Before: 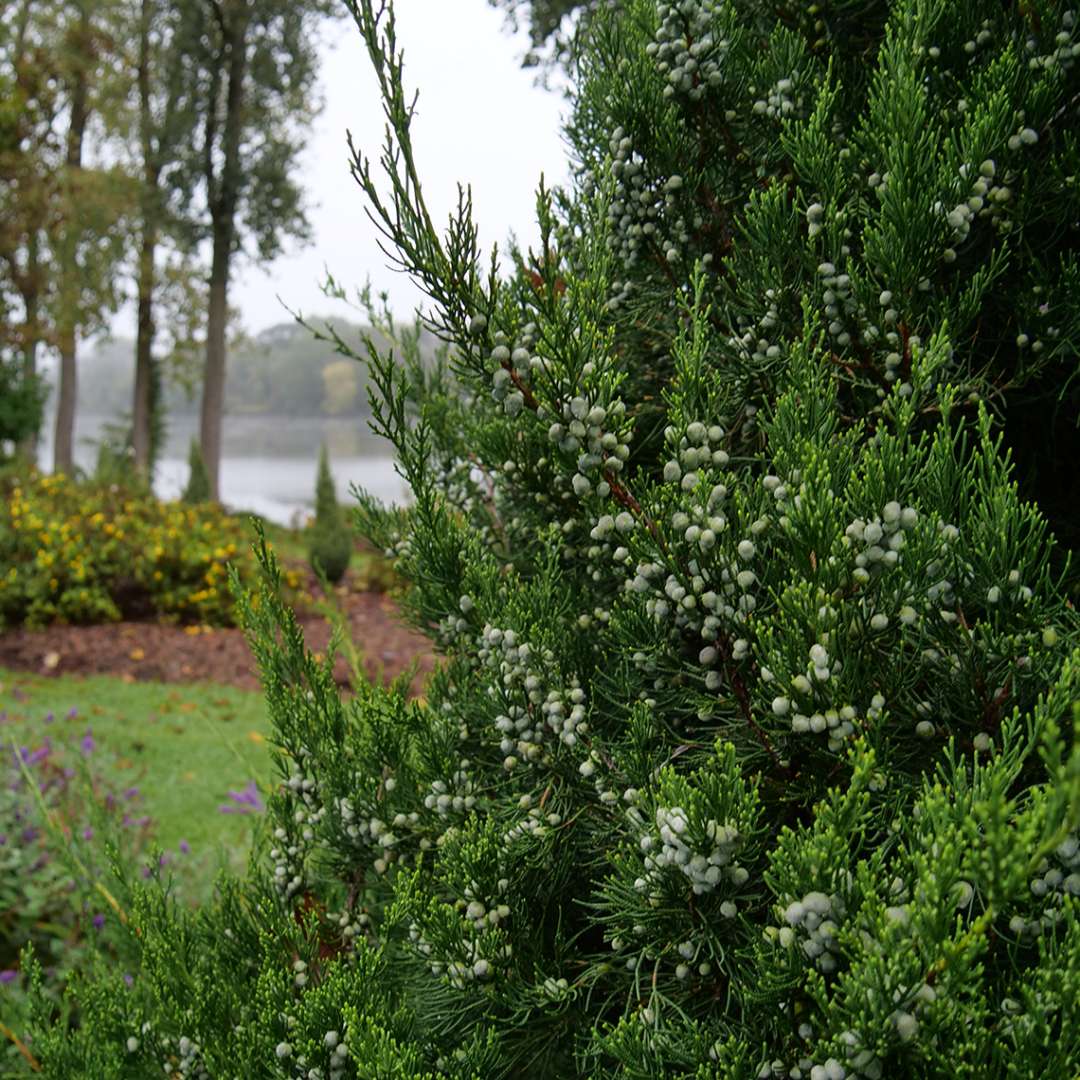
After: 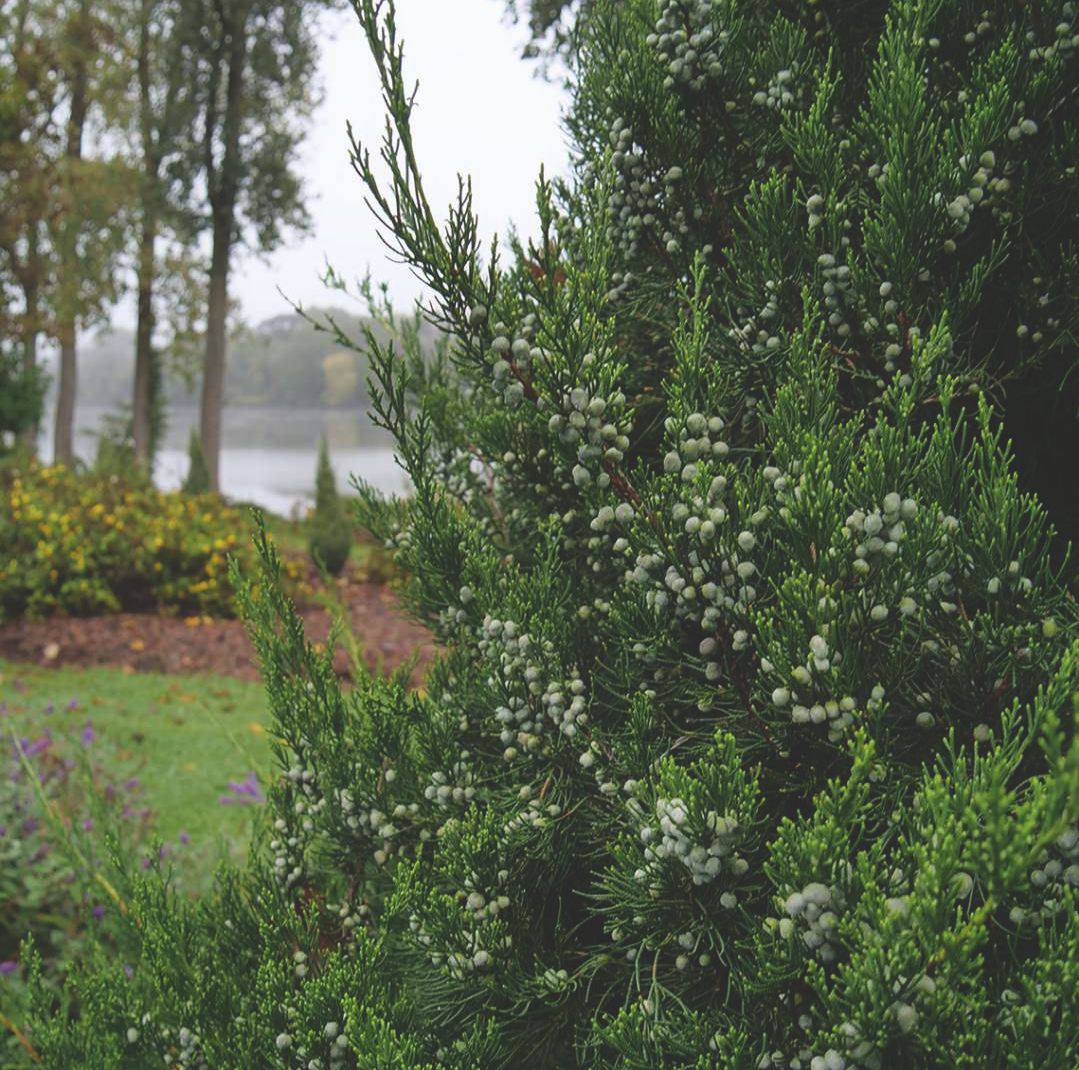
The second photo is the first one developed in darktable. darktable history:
crop: top 0.871%, right 0.04%
contrast equalizer: y [[0.5, 0.5, 0.472, 0.5, 0.5, 0.5], [0.5 ×6], [0.5 ×6], [0 ×6], [0 ×6]]
exposure: black level correction -0.022, exposure -0.035 EV, compensate exposure bias true, compensate highlight preservation false
